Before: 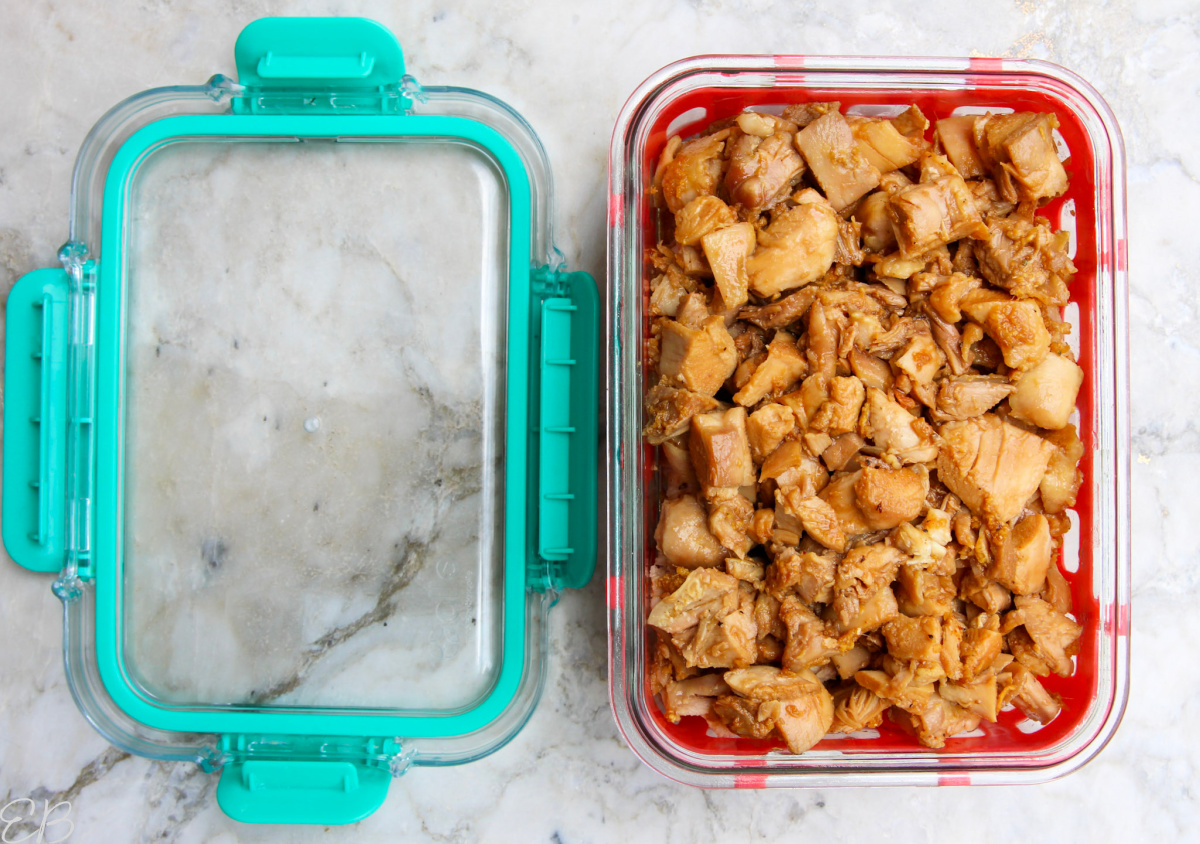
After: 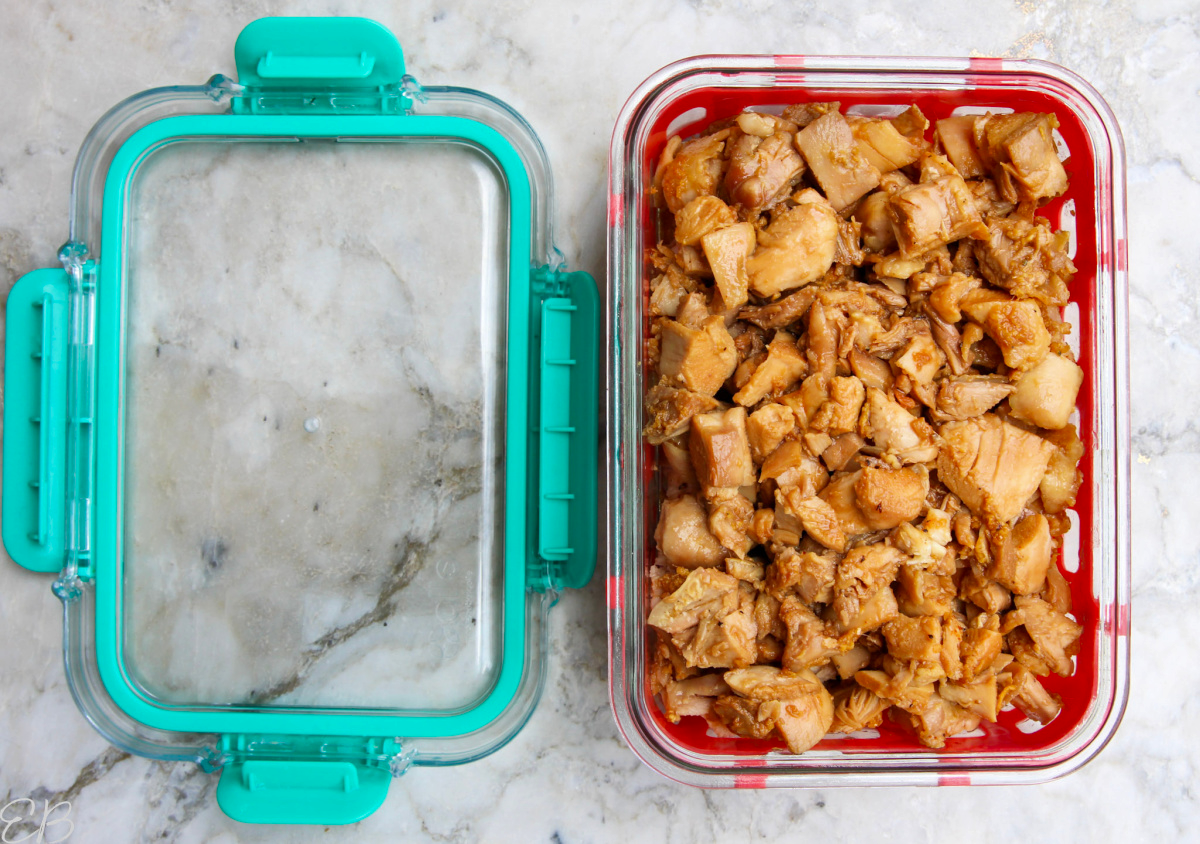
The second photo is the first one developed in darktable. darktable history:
shadows and highlights: shadows -88.8, highlights -37.32, soften with gaussian
